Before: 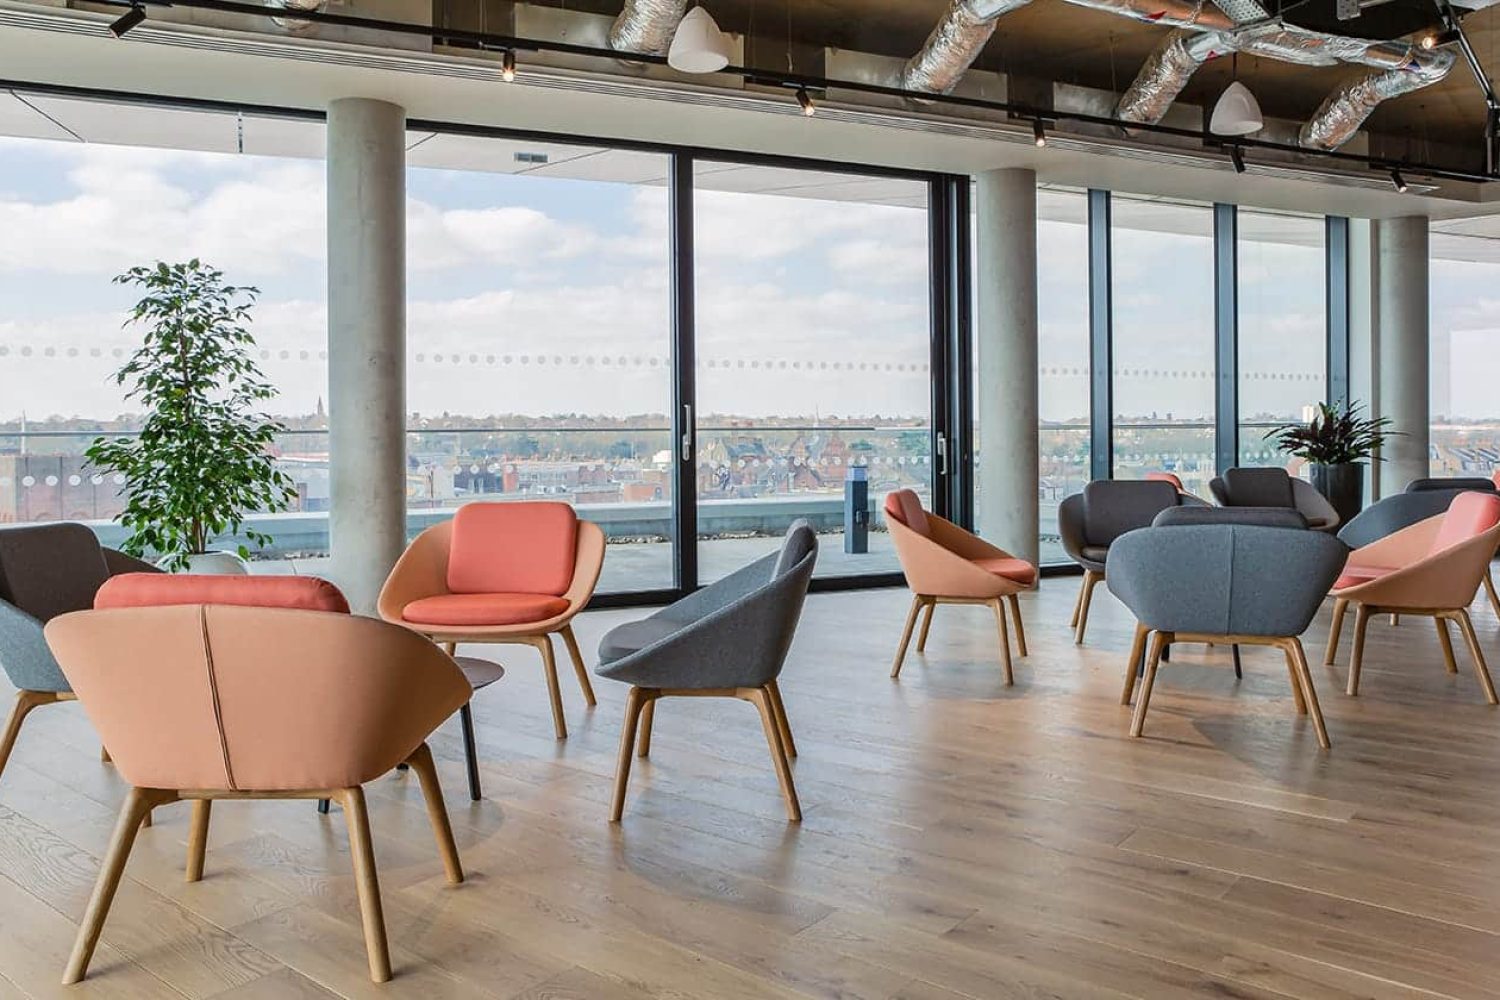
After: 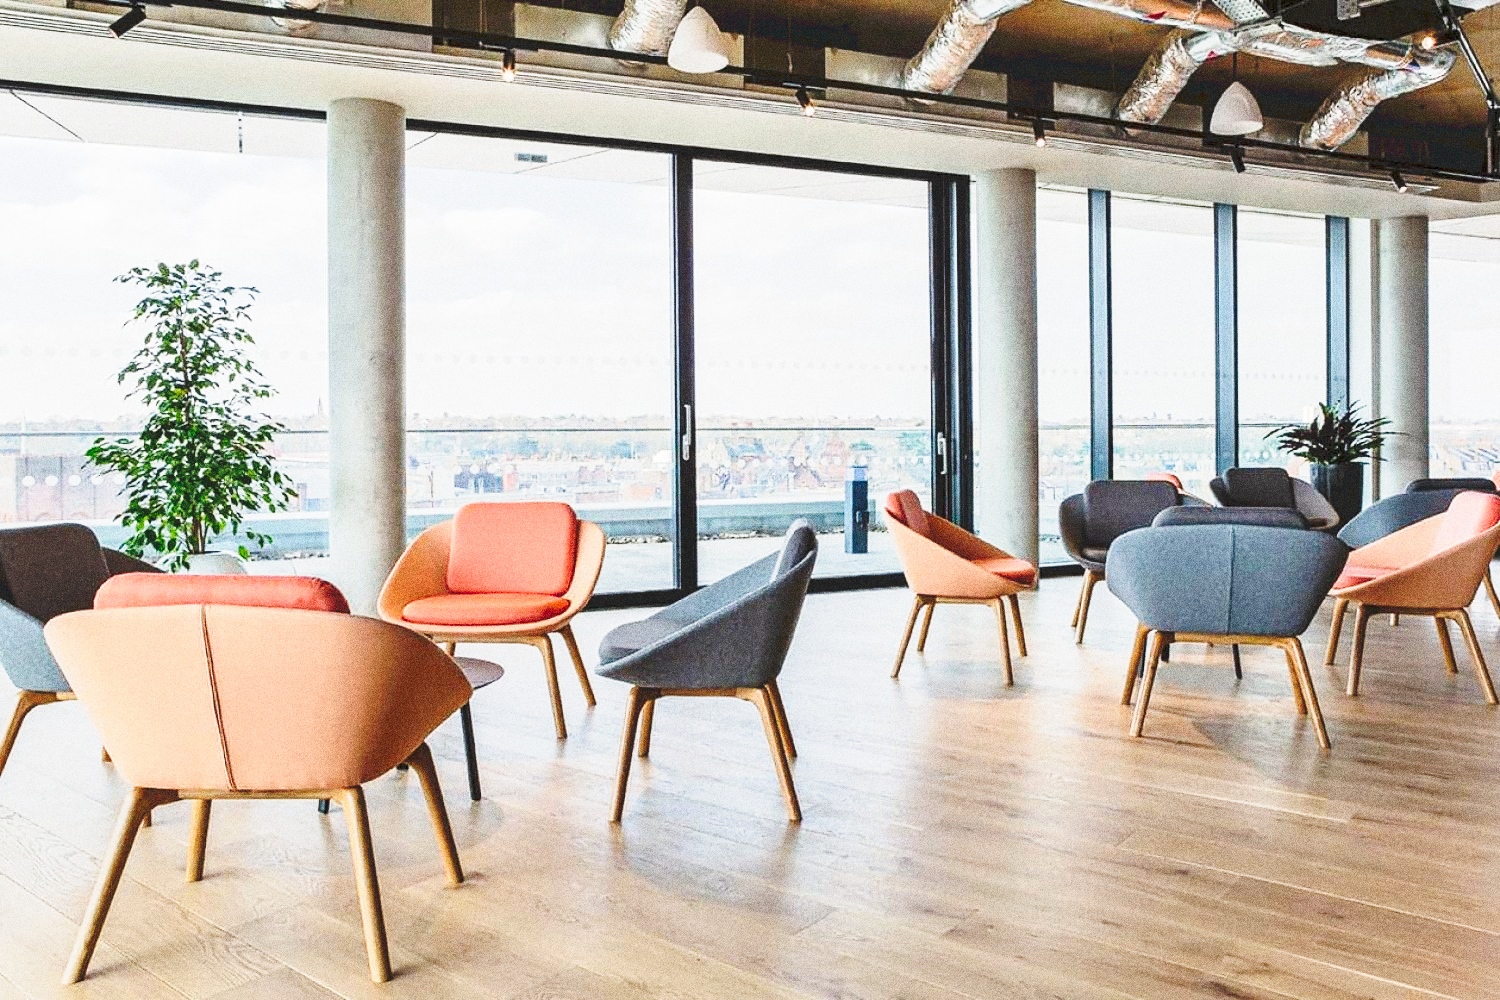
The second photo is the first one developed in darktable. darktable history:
tone curve: curves: ch0 [(0, 0) (0.003, 0.037) (0.011, 0.061) (0.025, 0.104) (0.044, 0.145) (0.069, 0.145) (0.1, 0.127) (0.136, 0.175) (0.177, 0.207) (0.224, 0.252) (0.277, 0.341) (0.335, 0.446) (0.399, 0.554) (0.468, 0.658) (0.543, 0.757) (0.623, 0.843) (0.709, 0.919) (0.801, 0.958) (0.898, 0.975) (1, 1)], preserve colors none
grain: strength 49.07%
